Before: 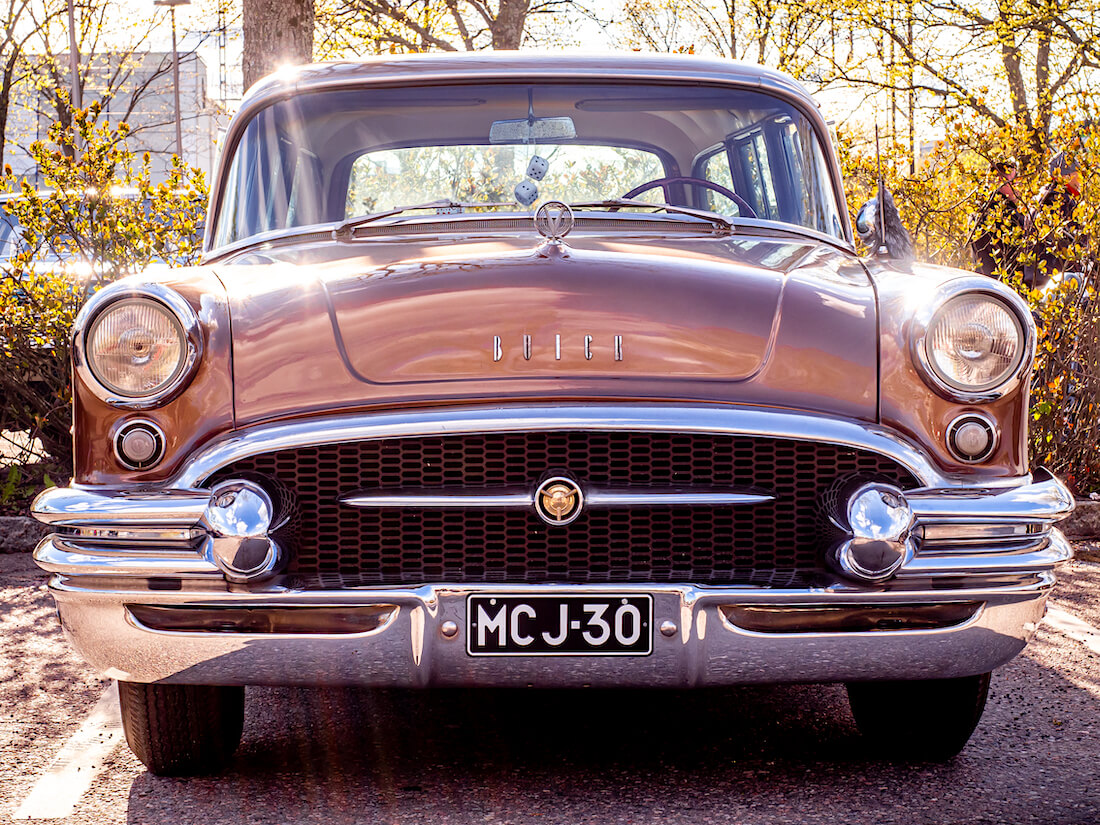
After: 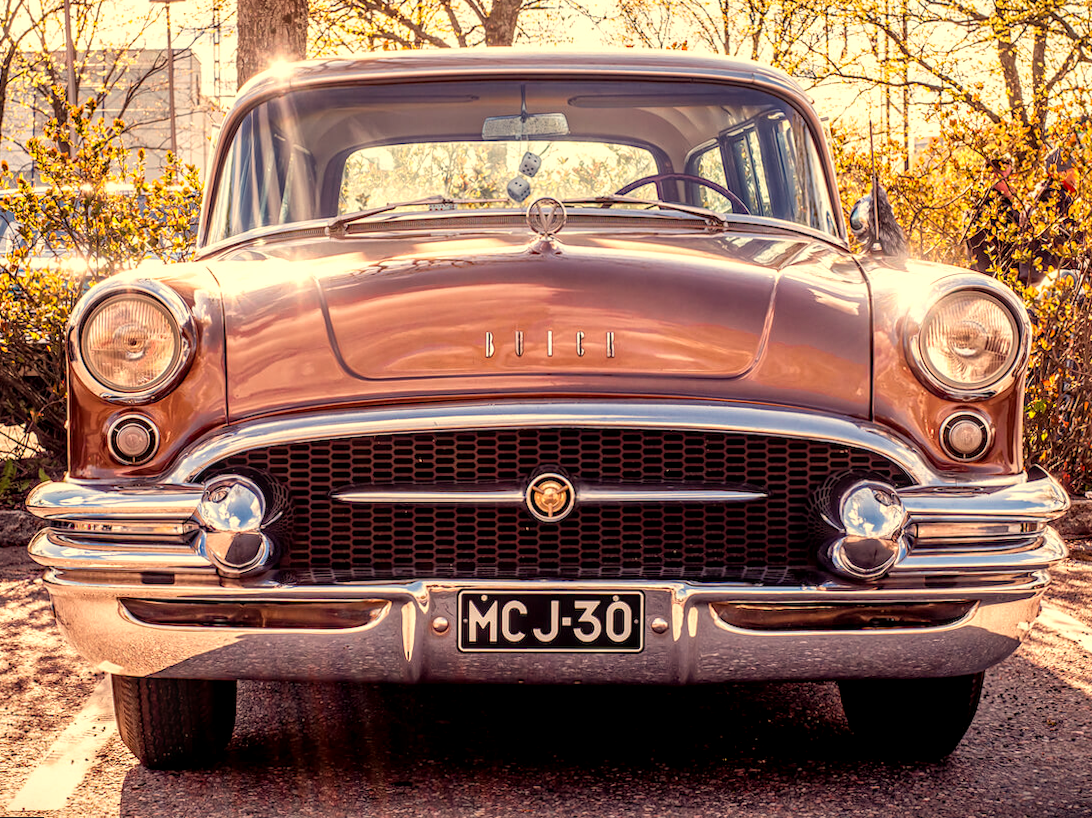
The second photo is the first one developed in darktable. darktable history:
rotate and perspective: rotation 0.192°, lens shift (horizontal) -0.015, crop left 0.005, crop right 0.996, crop top 0.006, crop bottom 0.99
local contrast: detail 130%
white balance: red 1.138, green 0.996, blue 0.812
